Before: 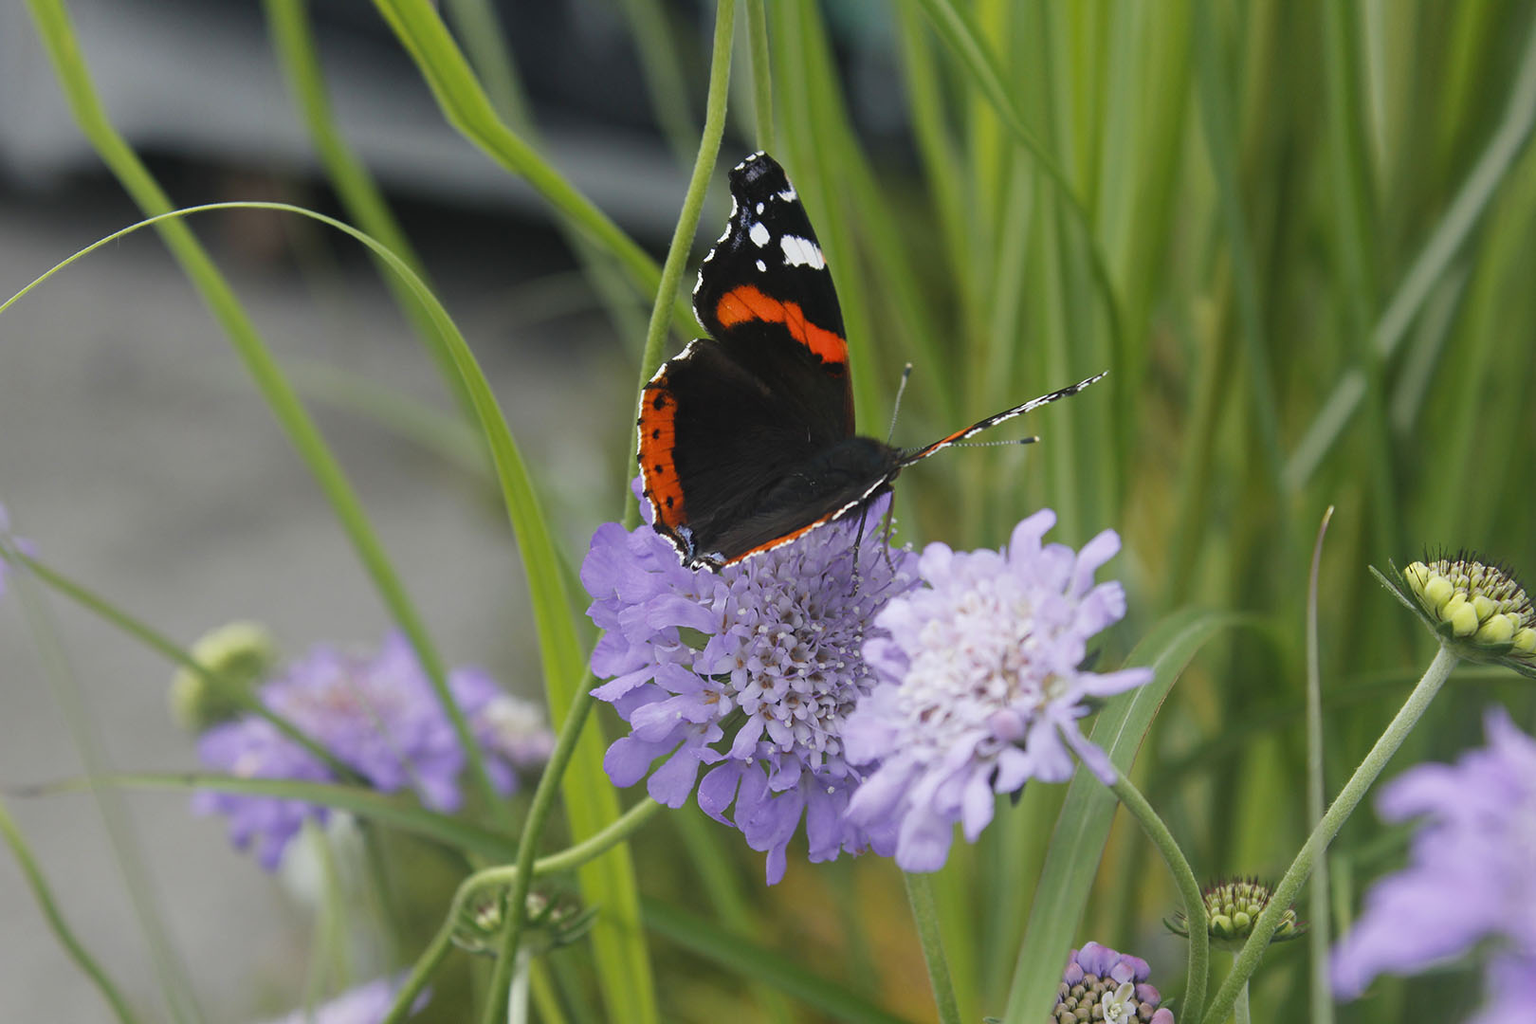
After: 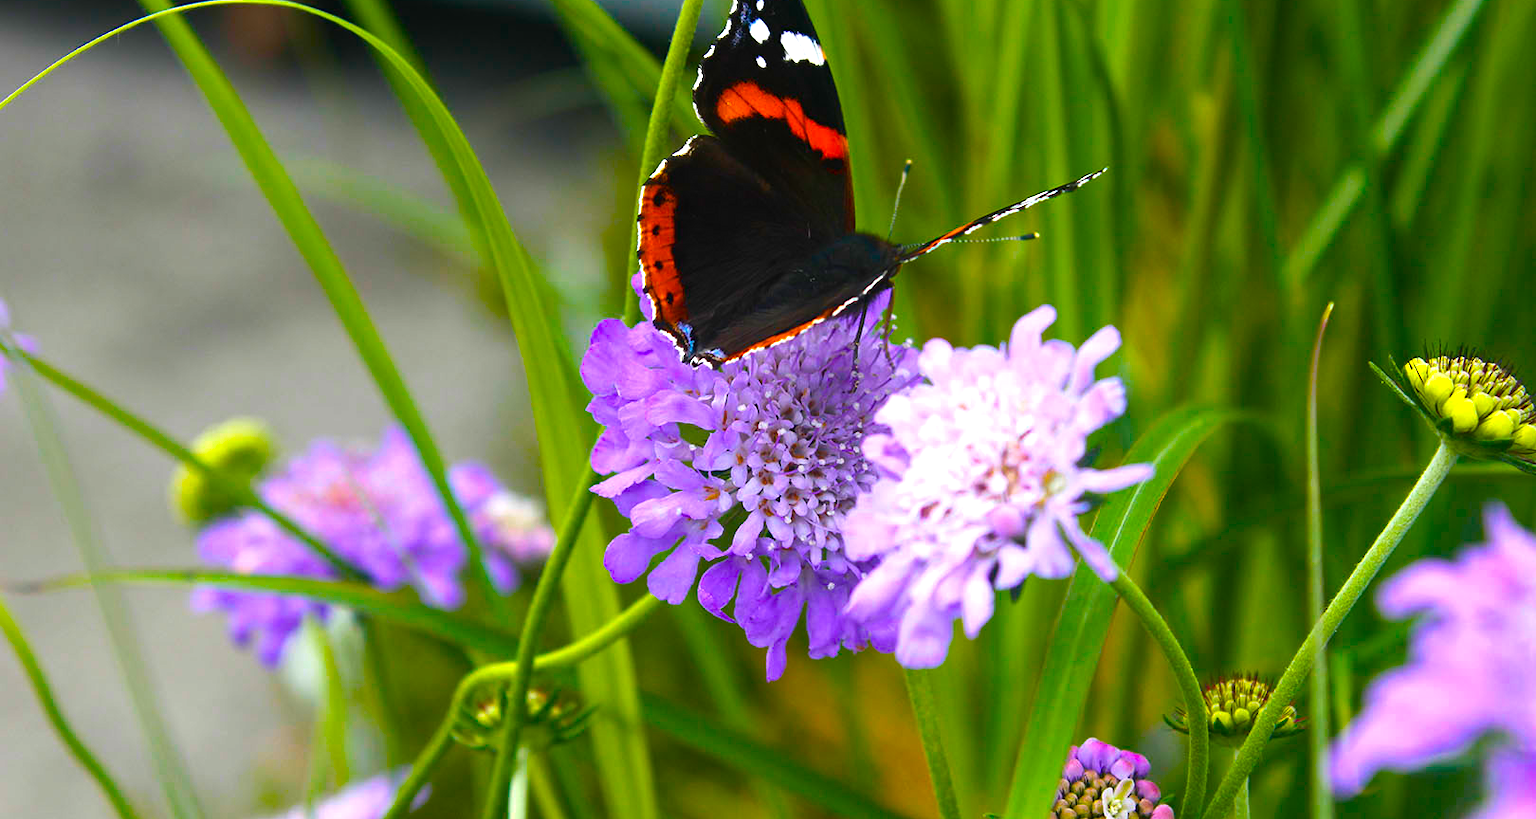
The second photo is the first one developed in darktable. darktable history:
exposure: black level correction -0.001, exposure 0.08 EV, compensate highlight preservation false
color balance rgb: linear chroma grading › shadows -40%, linear chroma grading › highlights 40%, linear chroma grading › global chroma 45%, linear chroma grading › mid-tones -30%, perceptual saturation grading › global saturation 55%, perceptual saturation grading › highlights -50%, perceptual saturation grading › mid-tones 40%, perceptual saturation grading › shadows 30%, perceptual brilliance grading › global brilliance 20%, perceptual brilliance grading › shadows -40%, global vibrance 35%
crop and rotate: top 19.998%
